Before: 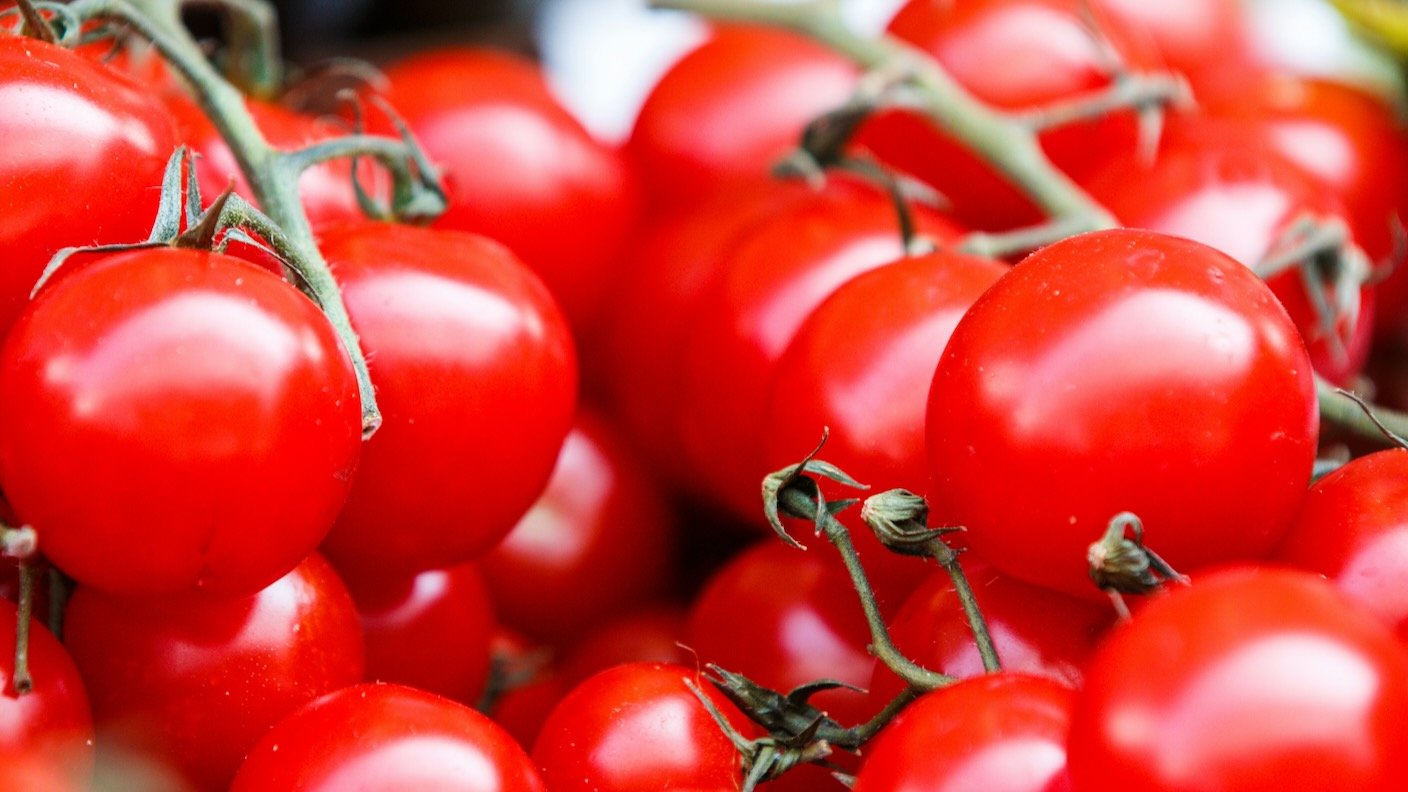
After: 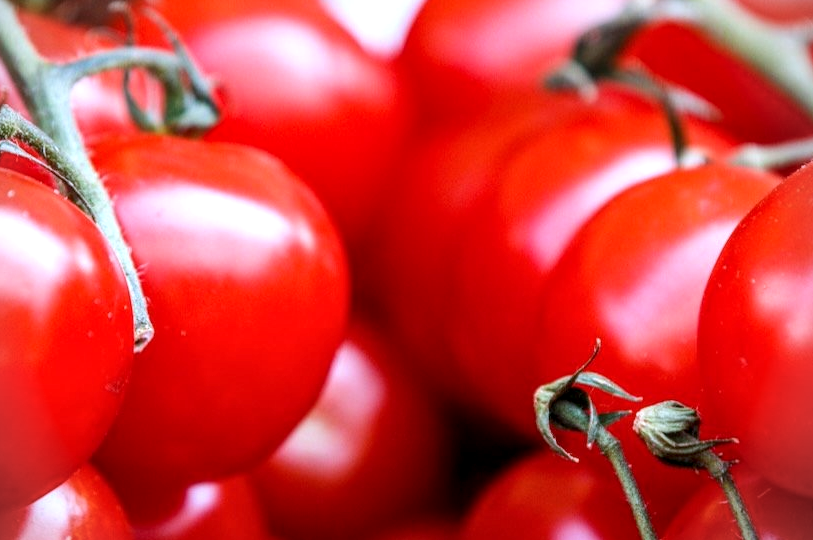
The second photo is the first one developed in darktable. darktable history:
crop: left 16.202%, top 11.208%, right 26.045%, bottom 20.557%
exposure: black level correction 0, exposure 0.2 EV, compensate exposure bias true, compensate highlight preservation false
white balance: red 0.967, blue 1.119, emerald 0.756
local contrast: on, module defaults
vignetting: fall-off start 92.6%, brightness -0.52, saturation -0.51, center (-0.012, 0)
